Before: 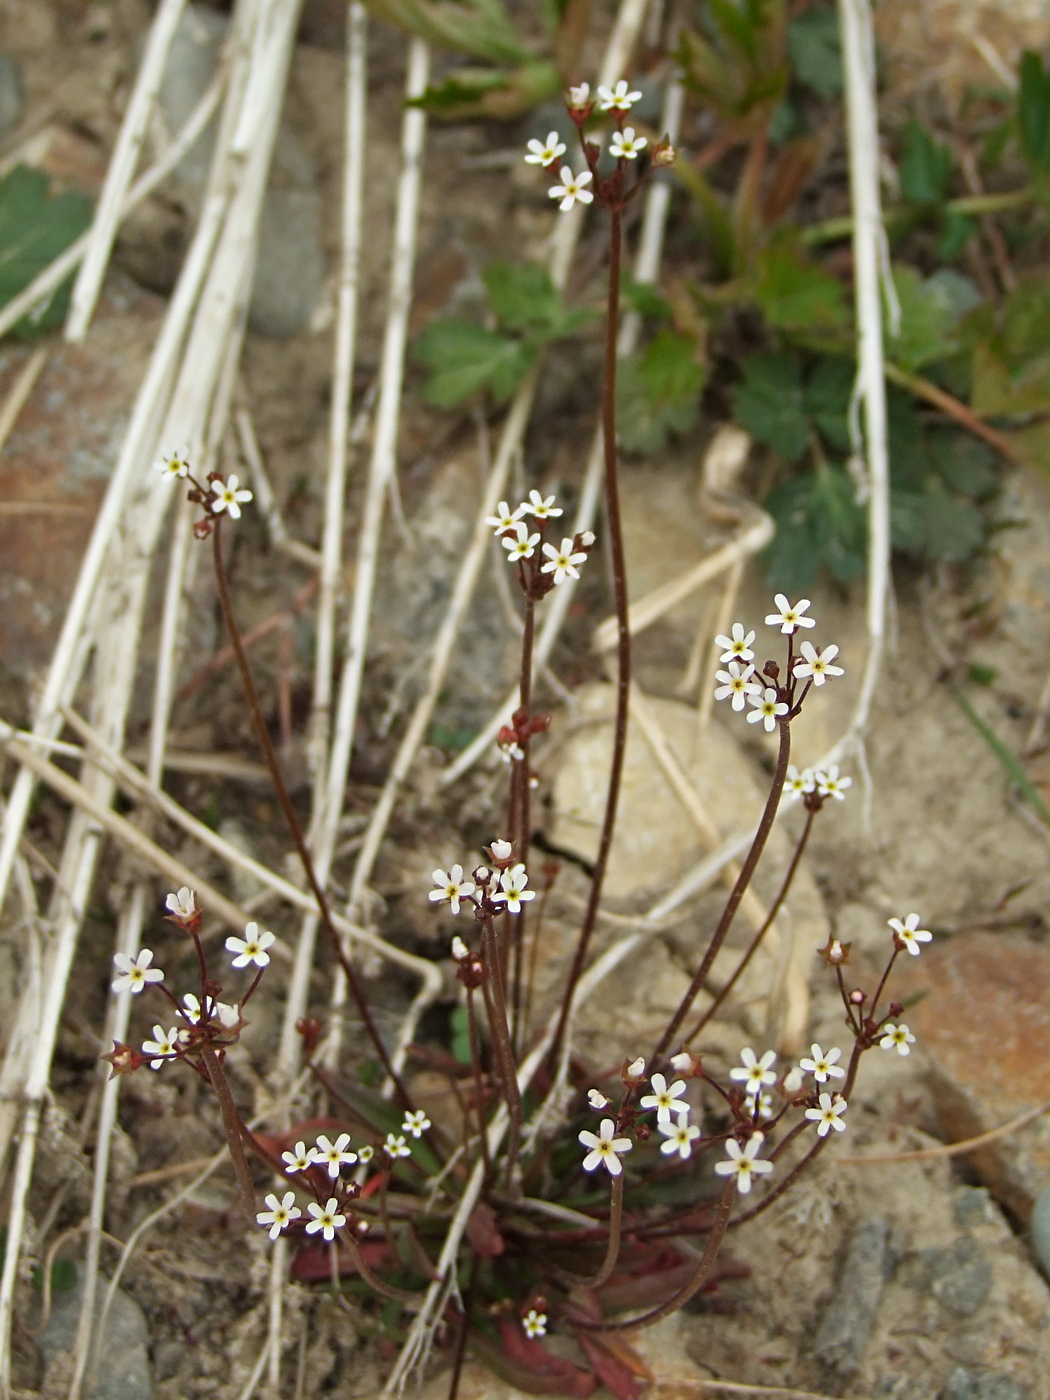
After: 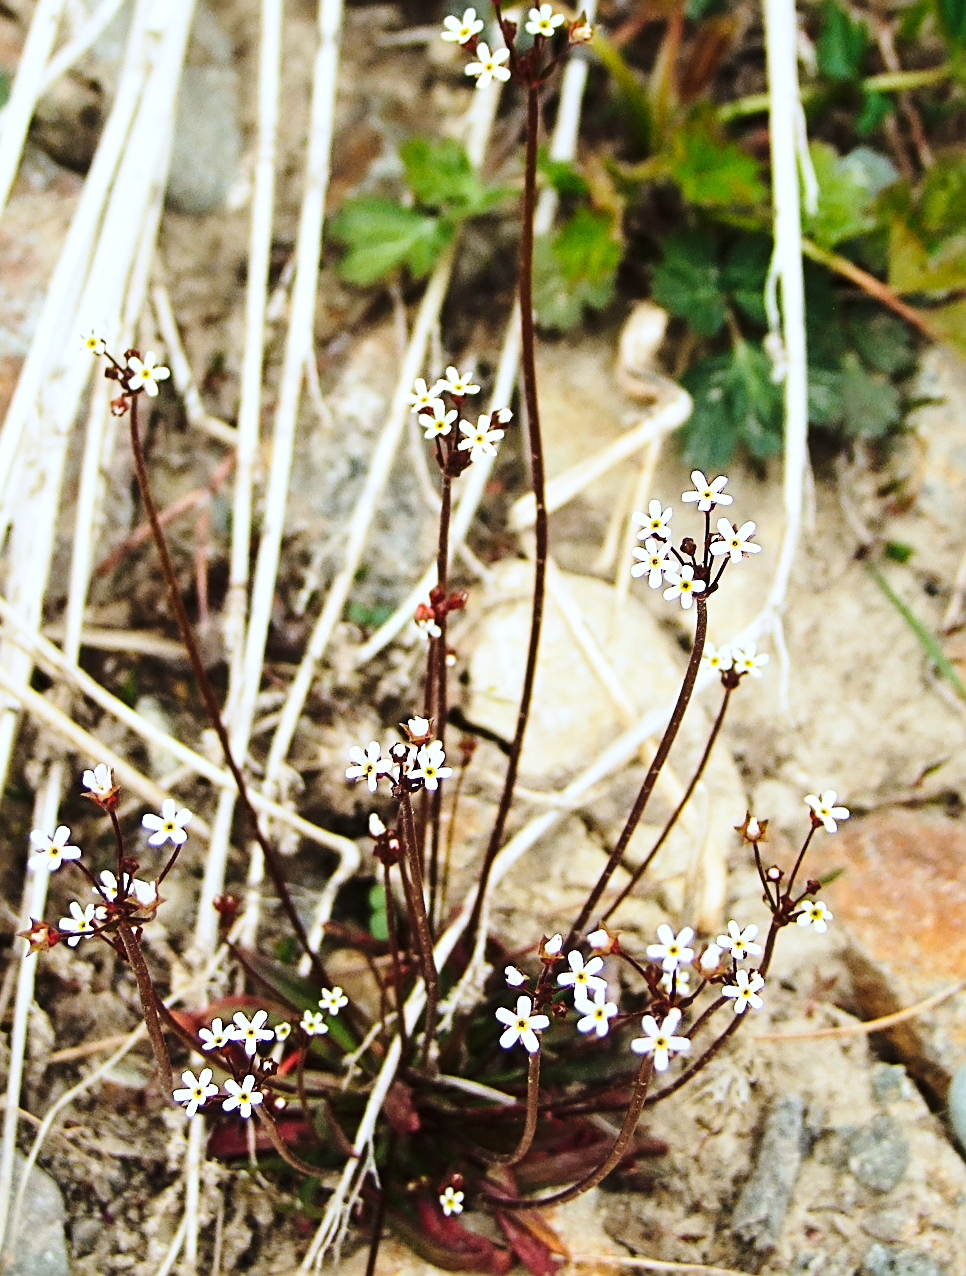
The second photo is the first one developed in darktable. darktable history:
crop and rotate: left 7.974%, top 8.819%
base curve: curves: ch0 [(0, 0) (0.028, 0.03) (0.121, 0.232) (0.46, 0.748) (0.859, 0.968) (1, 1)], preserve colors none
tone equalizer: -8 EV -0.43 EV, -7 EV -0.39 EV, -6 EV -0.325 EV, -5 EV -0.244 EV, -3 EV 0.246 EV, -2 EV 0.342 EV, -1 EV 0.408 EV, +0 EV 0.4 EV, edges refinement/feathering 500, mask exposure compensation -1.57 EV, preserve details no
sharpen: on, module defaults
color correction: highlights a* -0.855, highlights b* -9.03
tone curve: curves: ch0 [(0, 0) (0.003, 0.018) (0.011, 0.019) (0.025, 0.024) (0.044, 0.037) (0.069, 0.053) (0.1, 0.075) (0.136, 0.105) (0.177, 0.136) (0.224, 0.179) (0.277, 0.244) (0.335, 0.319) (0.399, 0.4) (0.468, 0.495) (0.543, 0.58) (0.623, 0.671) (0.709, 0.757) (0.801, 0.838) (0.898, 0.913) (1, 1)], color space Lab, linked channels, preserve colors none
color calibration: output colorfulness [0, 0.315, 0, 0], illuminant same as pipeline (D50), adaptation none (bypass), x 0.333, y 0.333, temperature 5014.16 K
